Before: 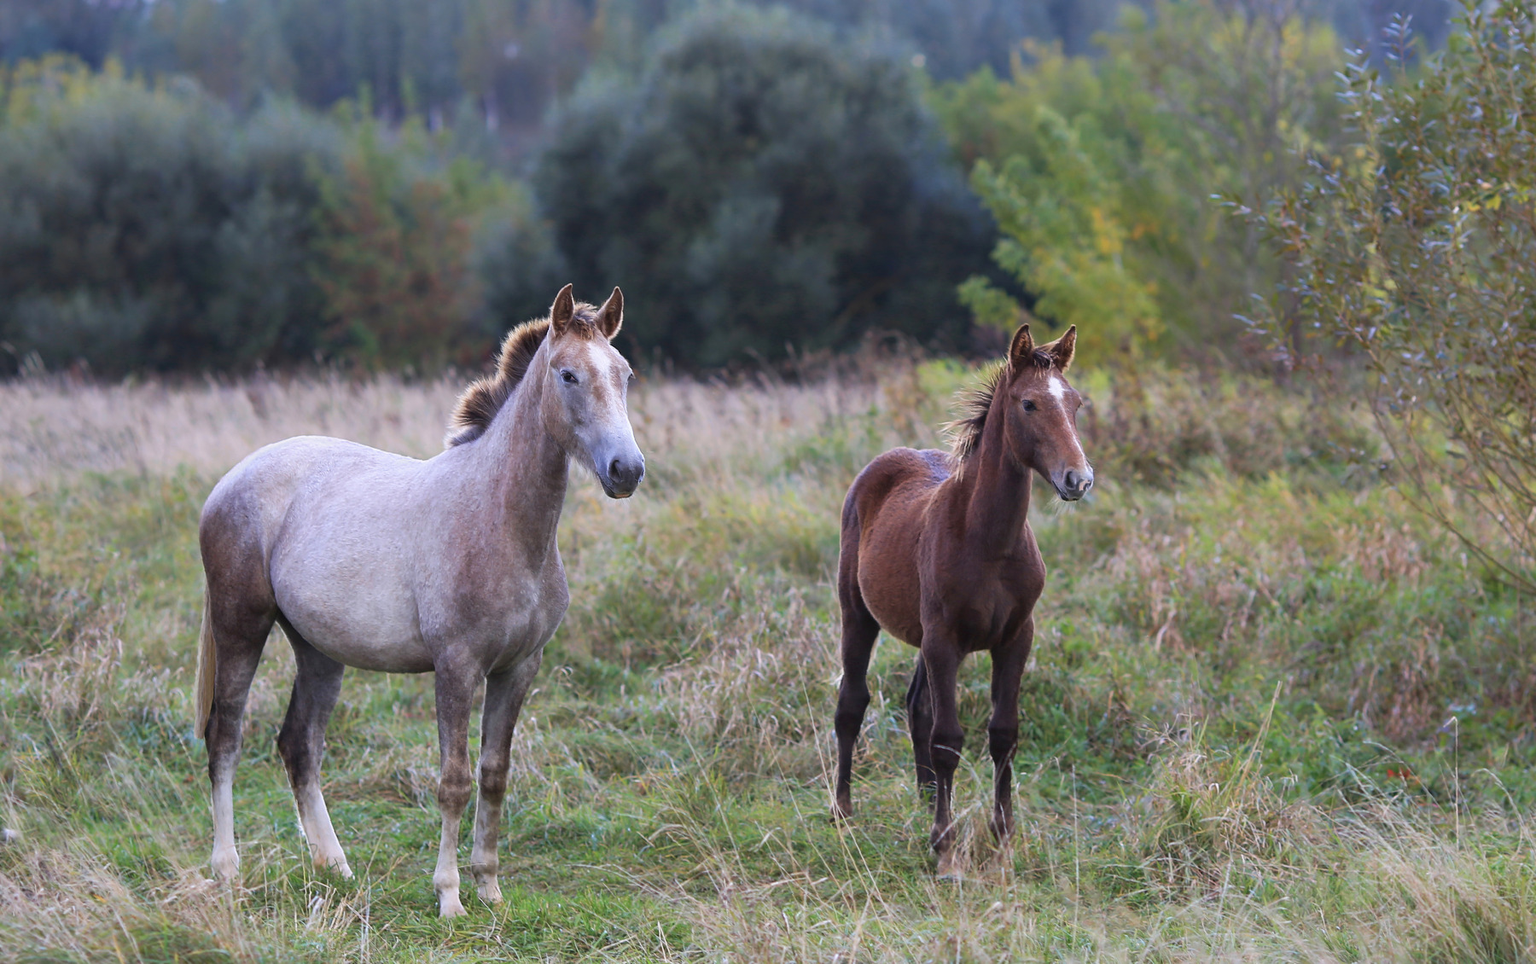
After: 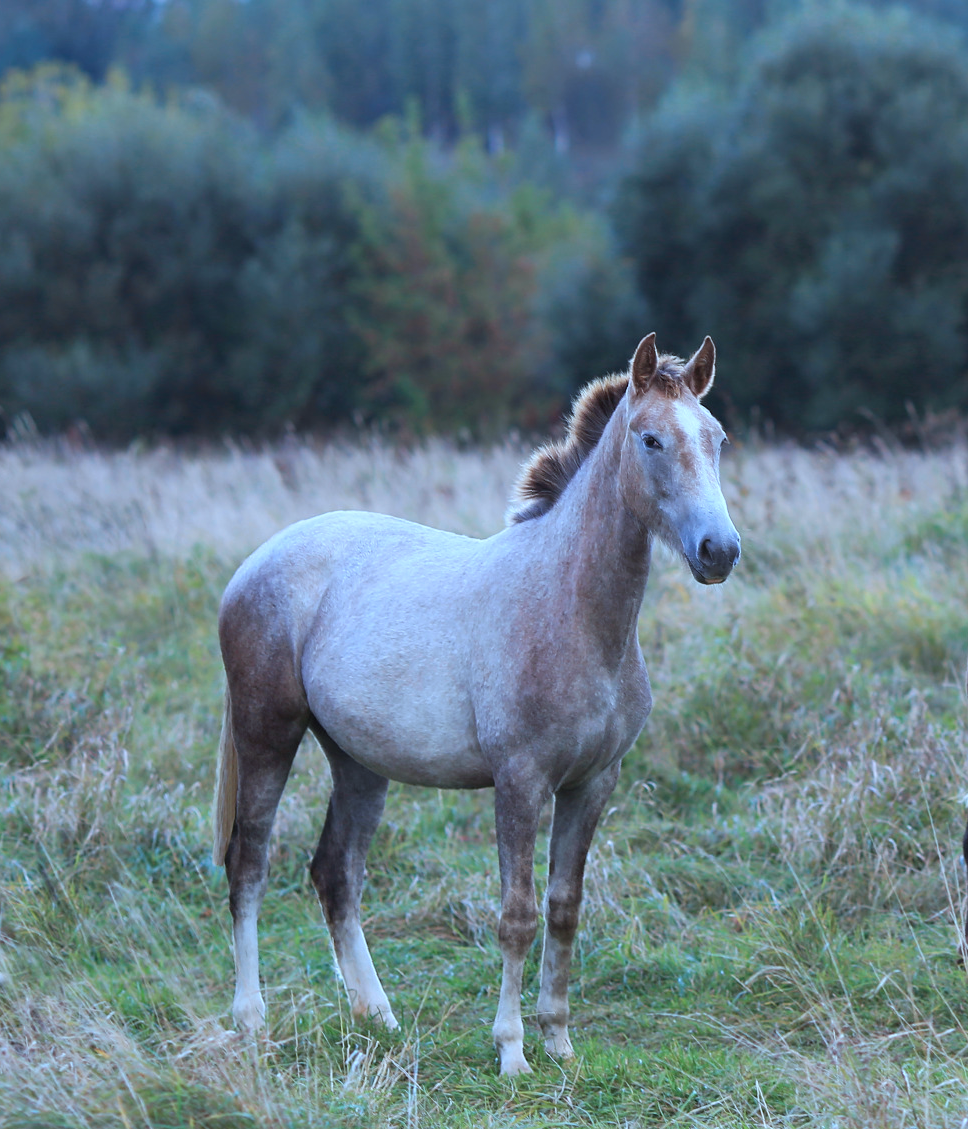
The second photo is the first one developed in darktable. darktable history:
crop: left 0.883%, right 45.295%, bottom 0.081%
color correction: highlights a* -10.45, highlights b* -19.59
